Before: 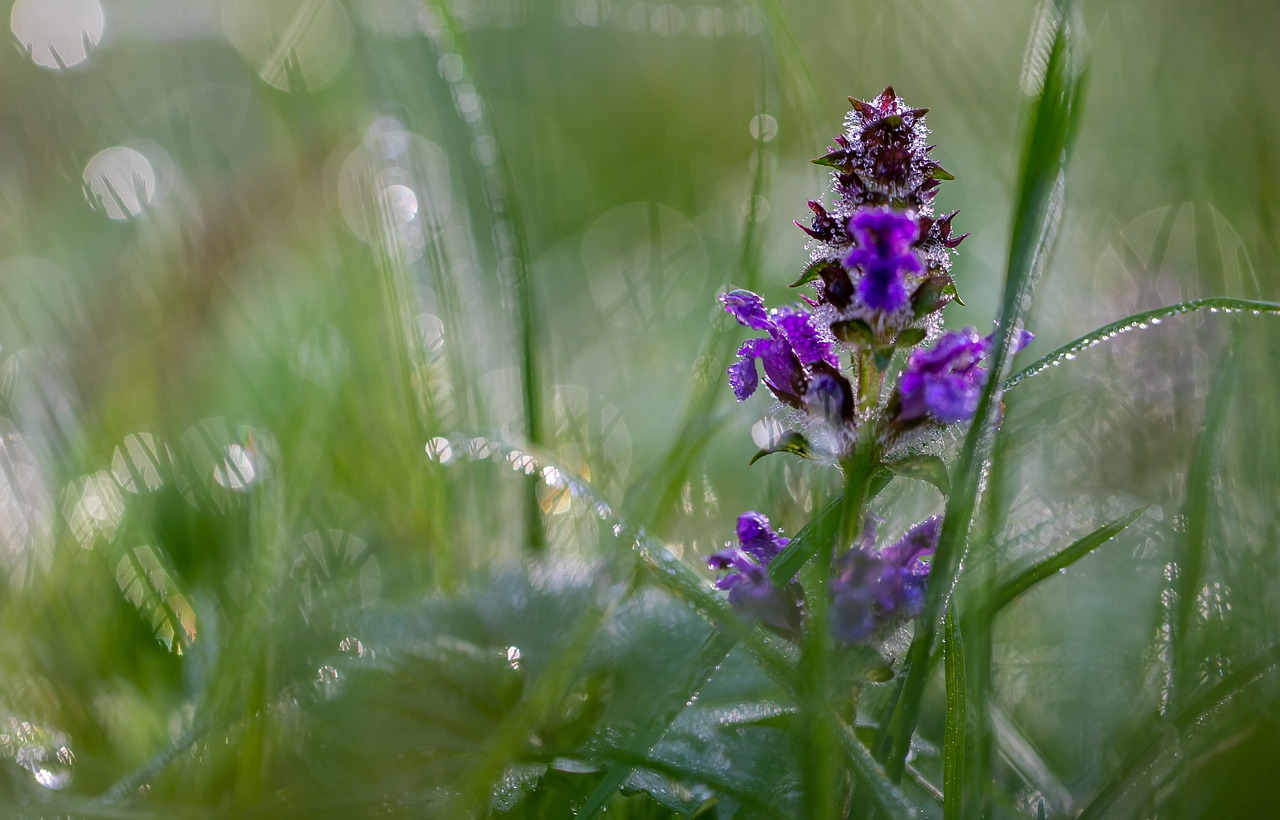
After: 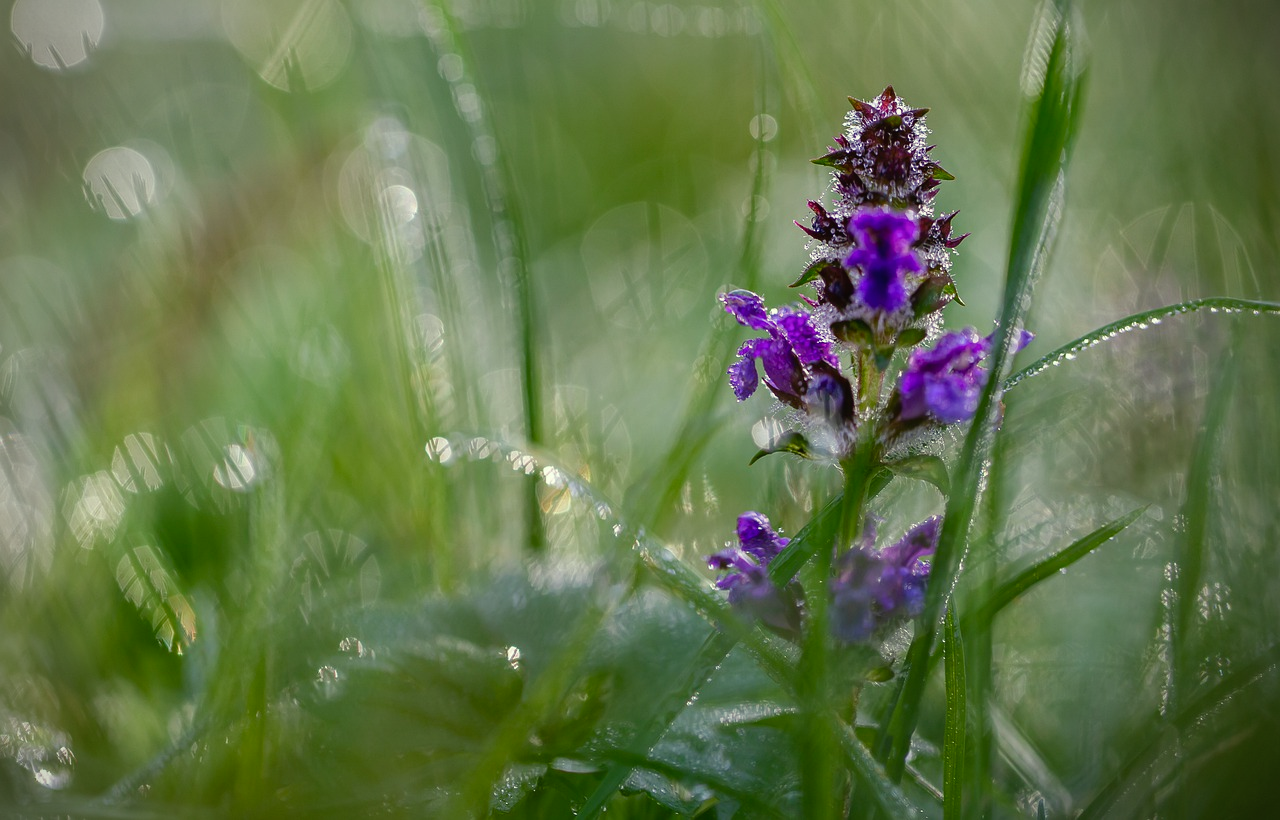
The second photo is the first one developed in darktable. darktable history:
color balance rgb: global offset › luminance 0.239%, perceptual saturation grading › global saturation -0.022%, perceptual saturation grading › highlights -32.513%, perceptual saturation grading › mid-tones 5.53%, perceptual saturation grading › shadows 17.576%
color correction: highlights a* -5.71, highlights b* 10.99
vignetting: brightness -0.579, saturation -0.255
